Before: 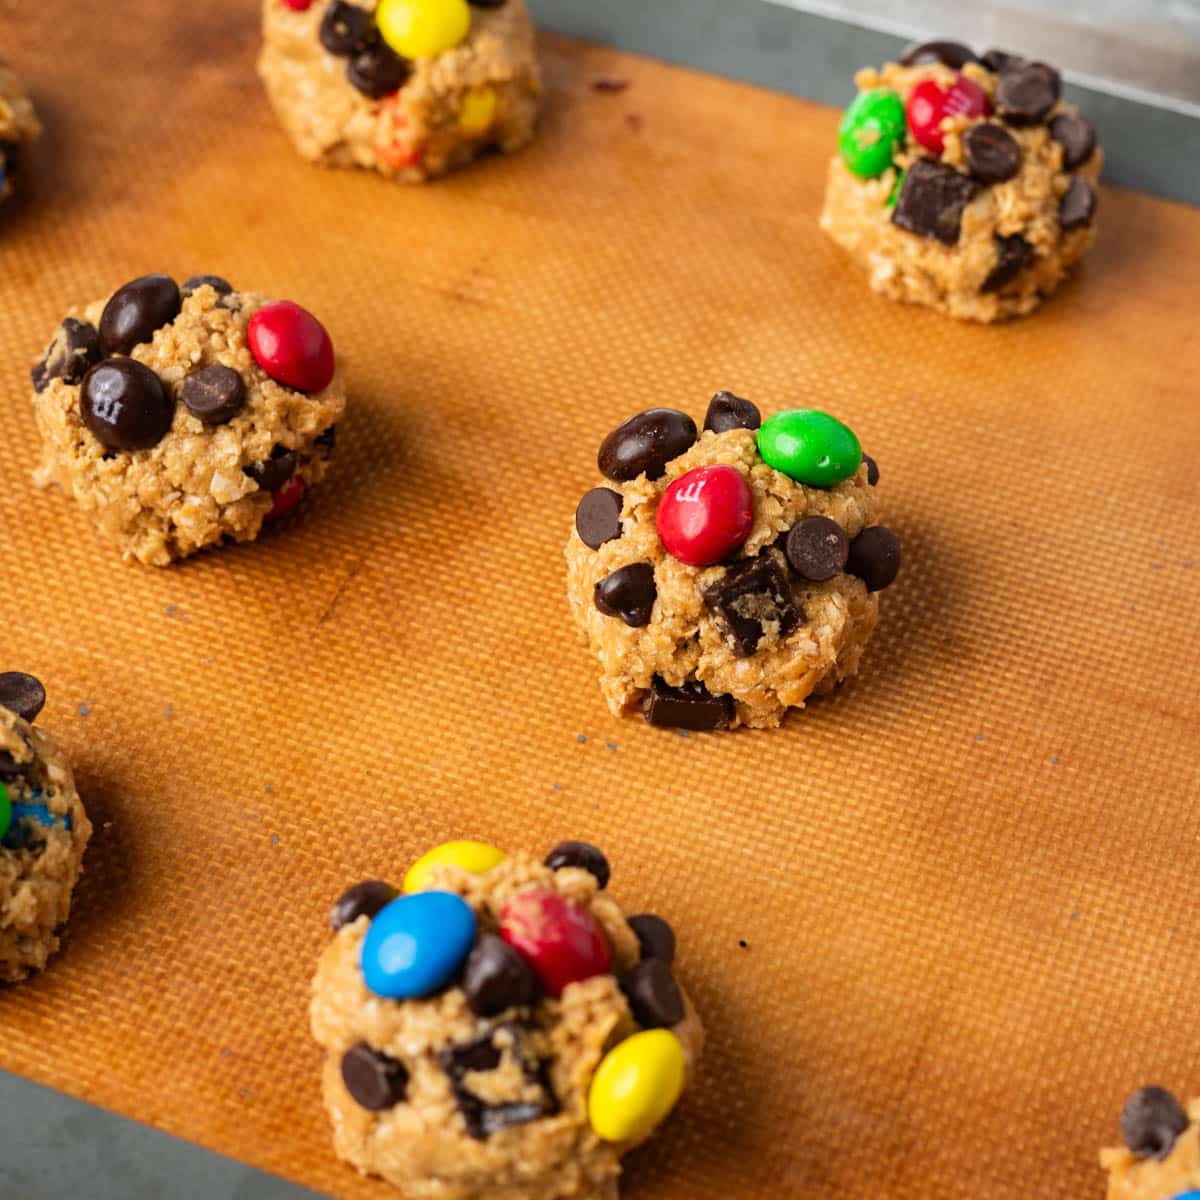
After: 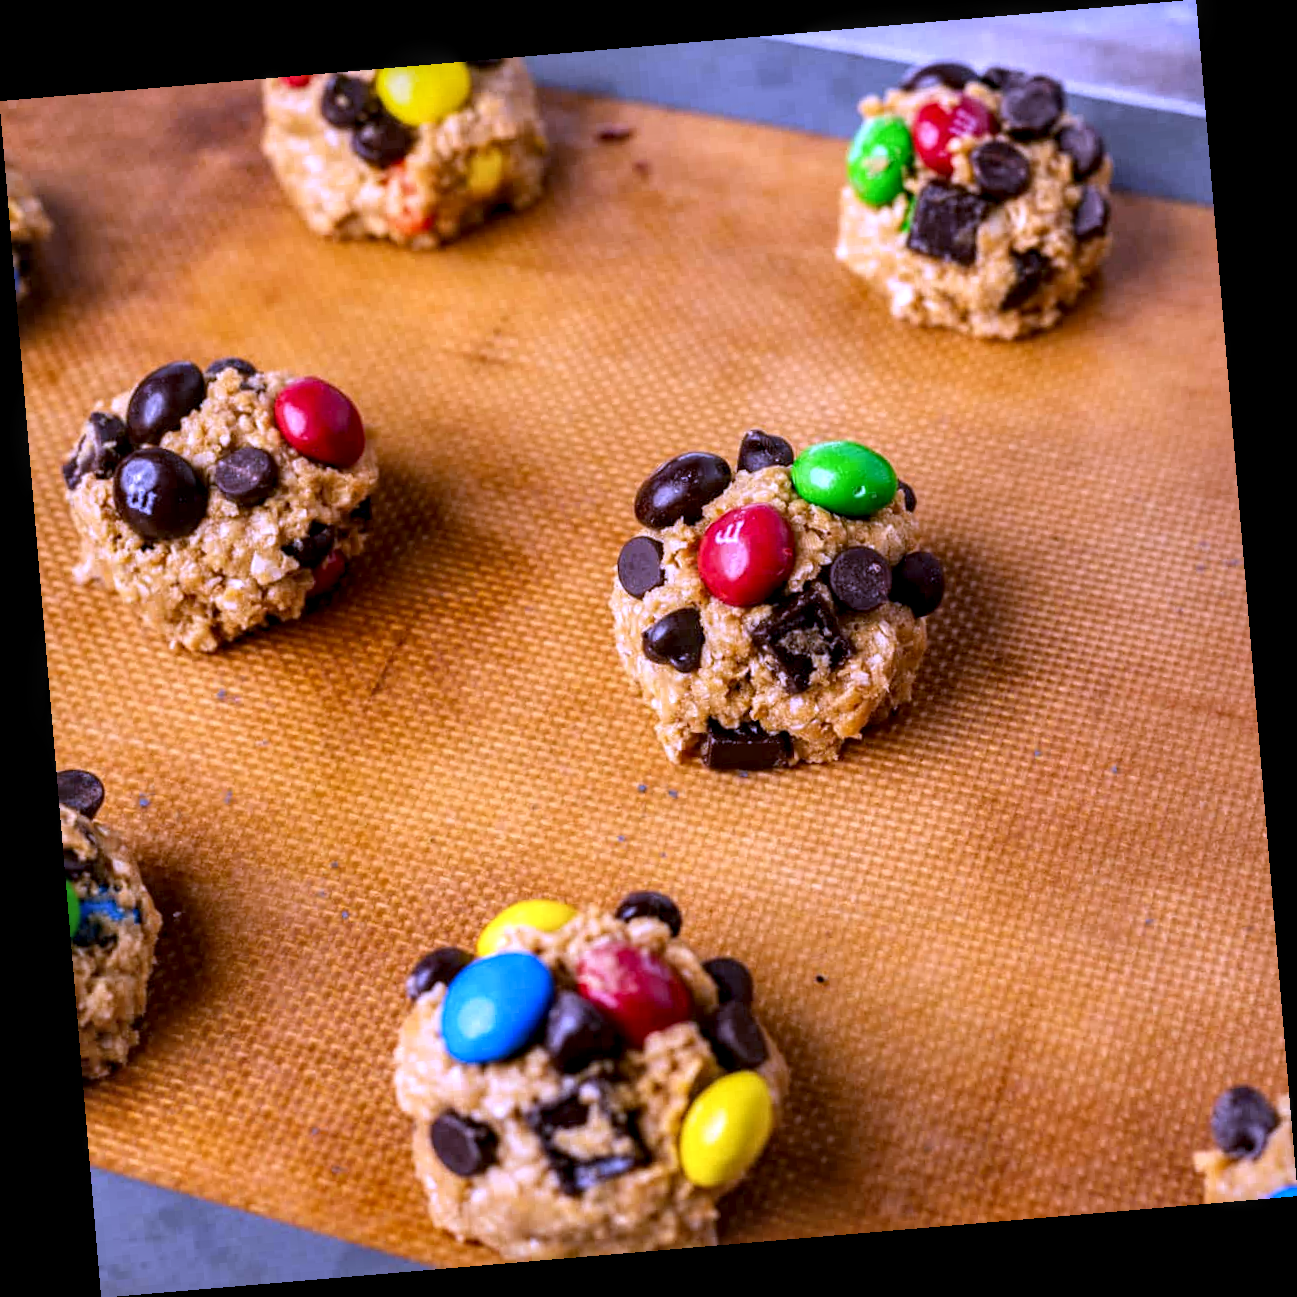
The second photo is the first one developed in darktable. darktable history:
local contrast: detail 150%
white balance: red 0.98, blue 1.61
rotate and perspective: rotation -4.86°, automatic cropping off
